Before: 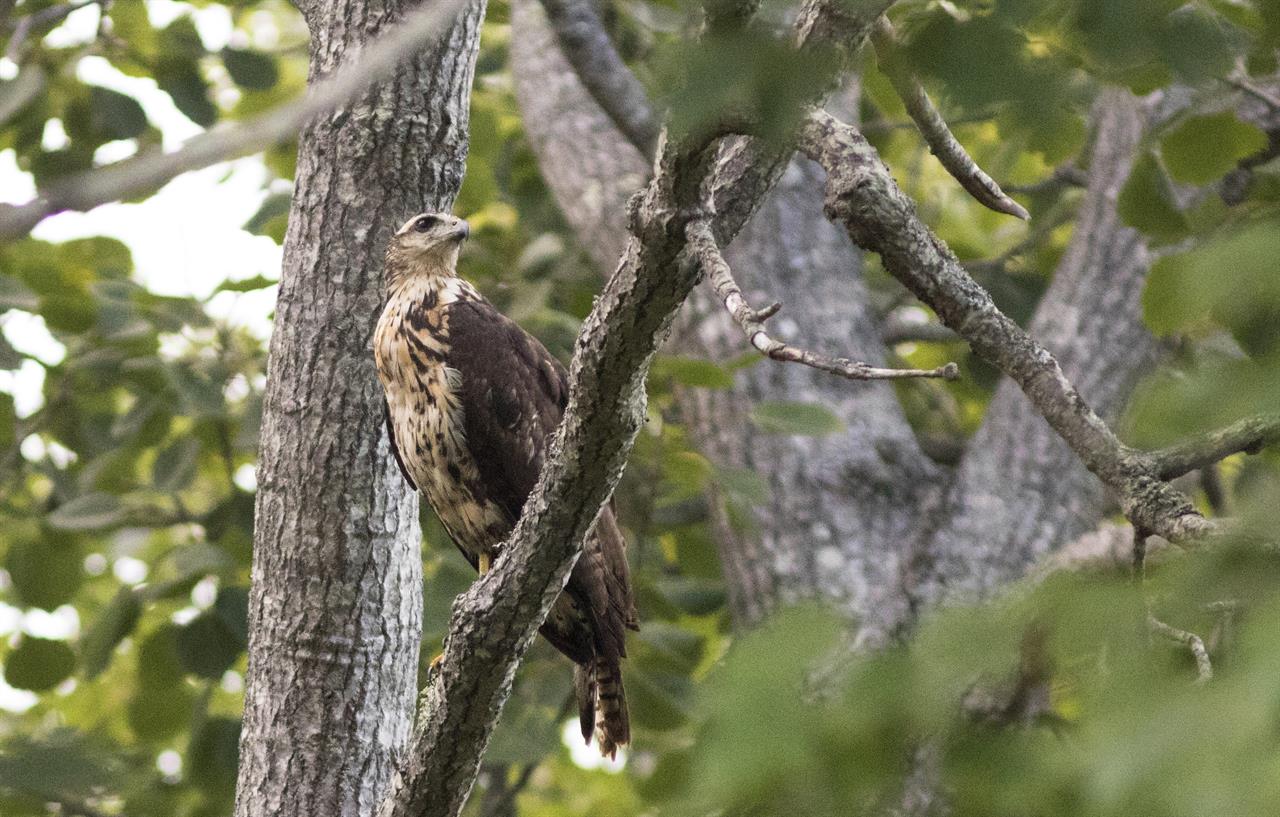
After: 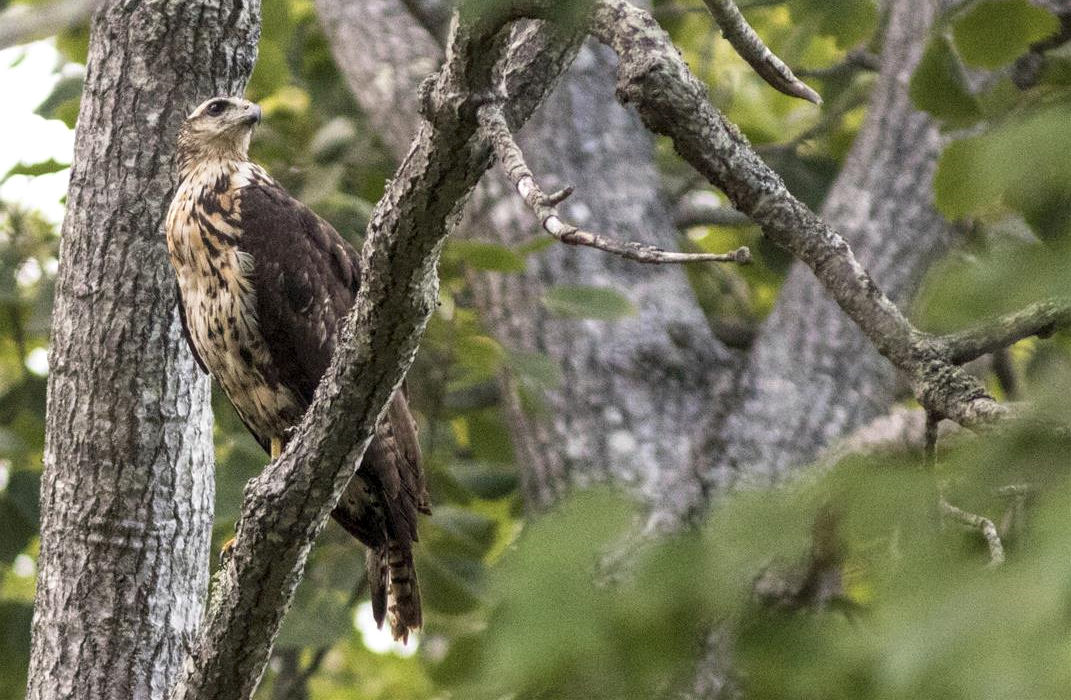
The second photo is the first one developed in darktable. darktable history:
crop: left 16.315%, top 14.246%
white balance: red 1, blue 1
local contrast: on, module defaults
